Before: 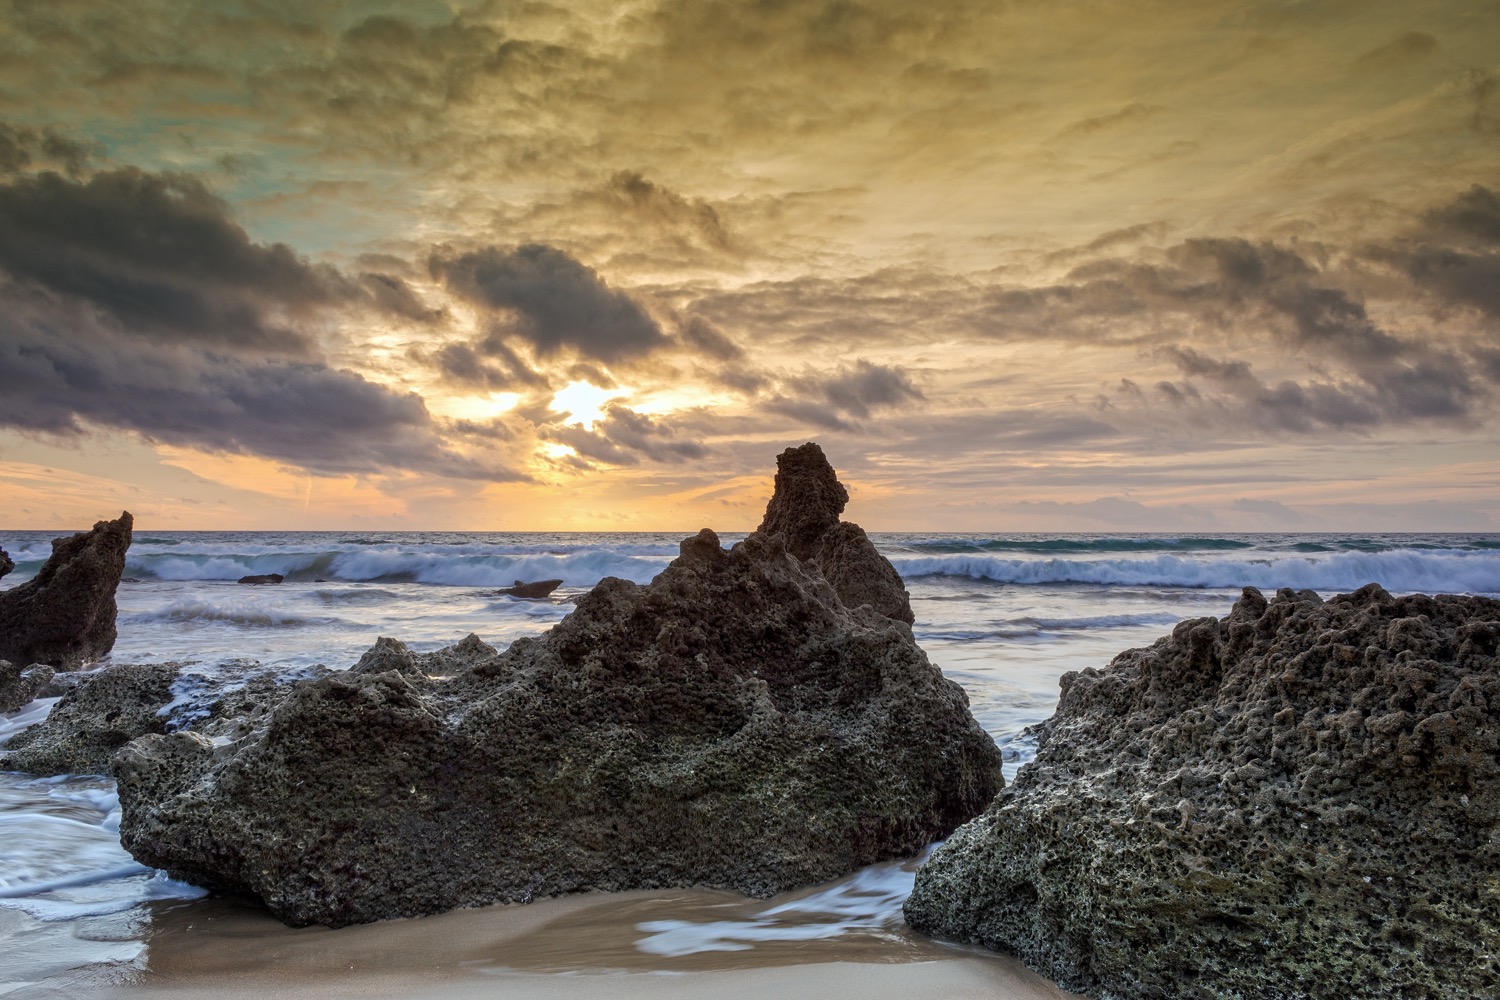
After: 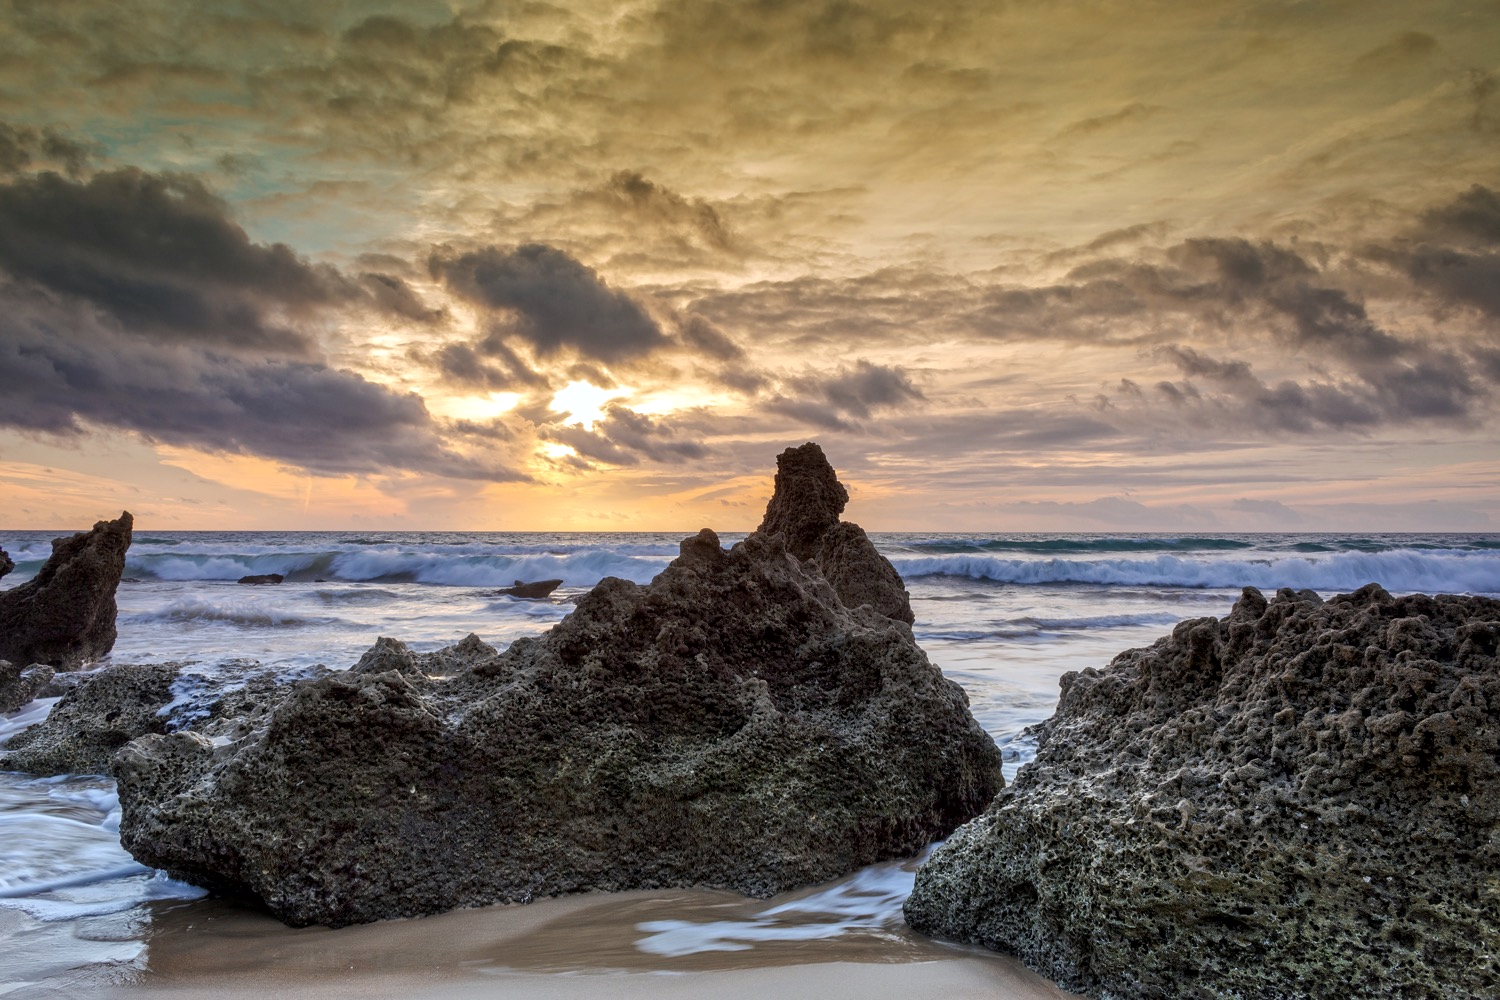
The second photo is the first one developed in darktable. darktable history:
local contrast: mode bilateral grid, contrast 20, coarseness 50, detail 120%, midtone range 0.2
white balance: red 1.009, blue 1.027
